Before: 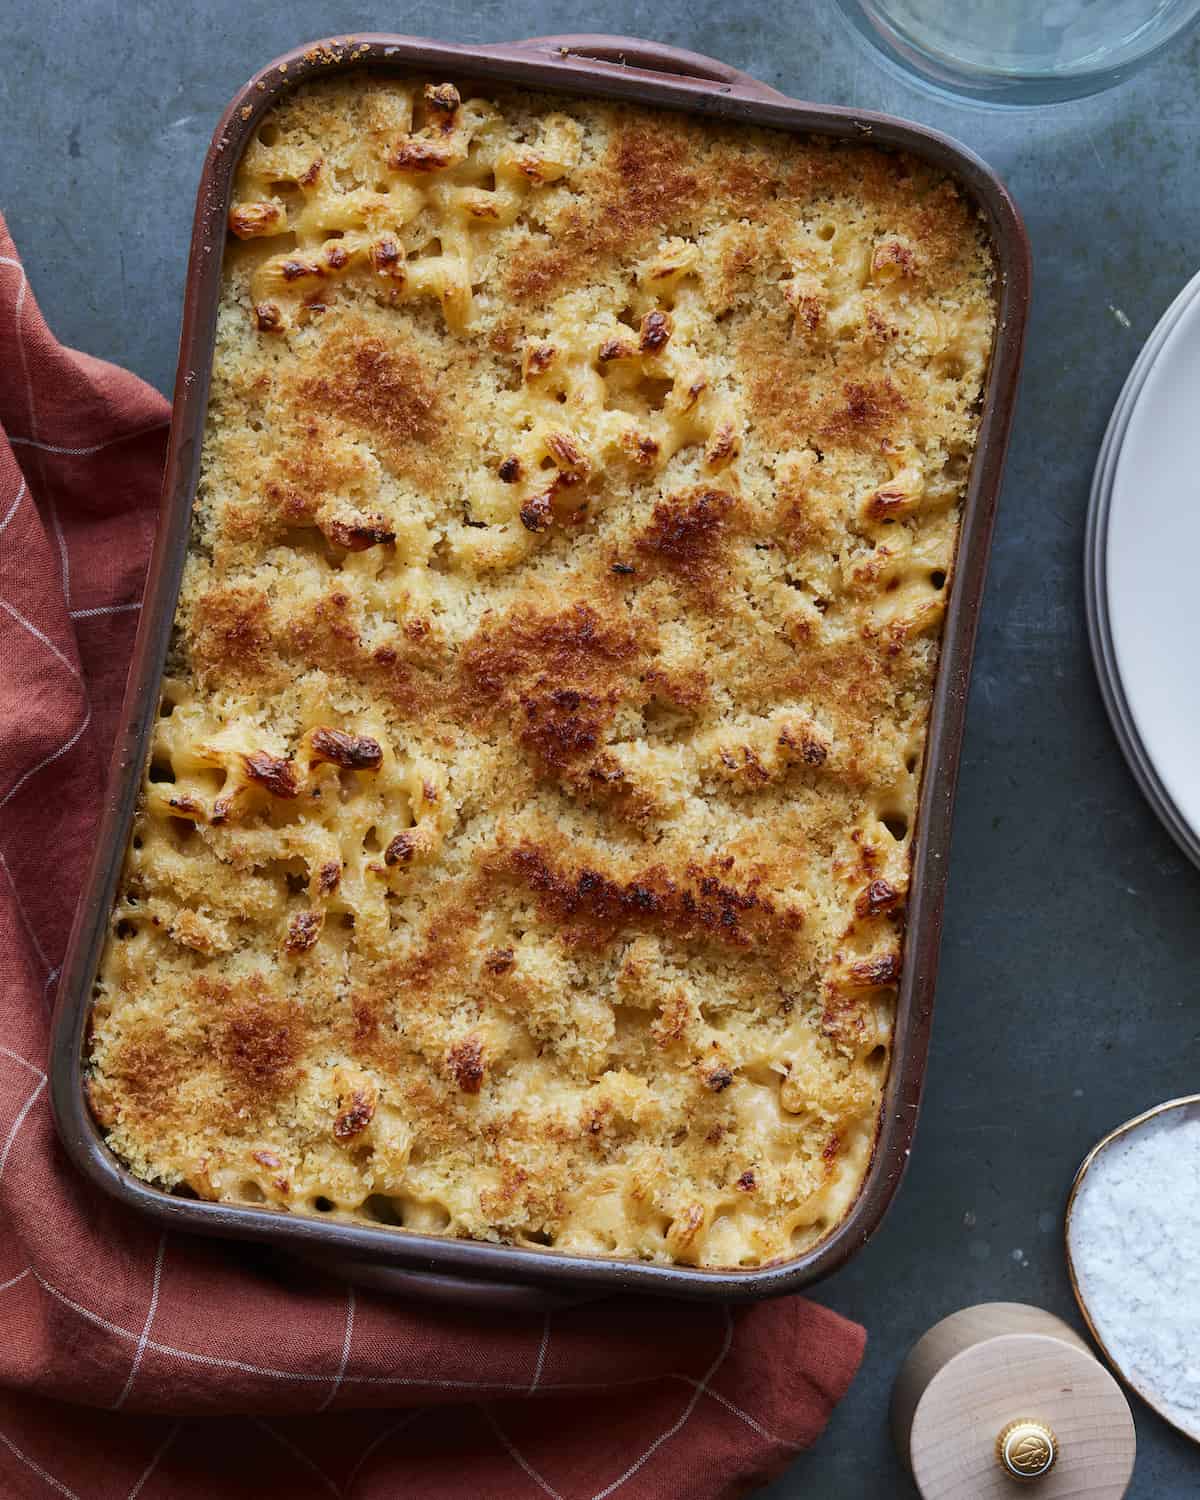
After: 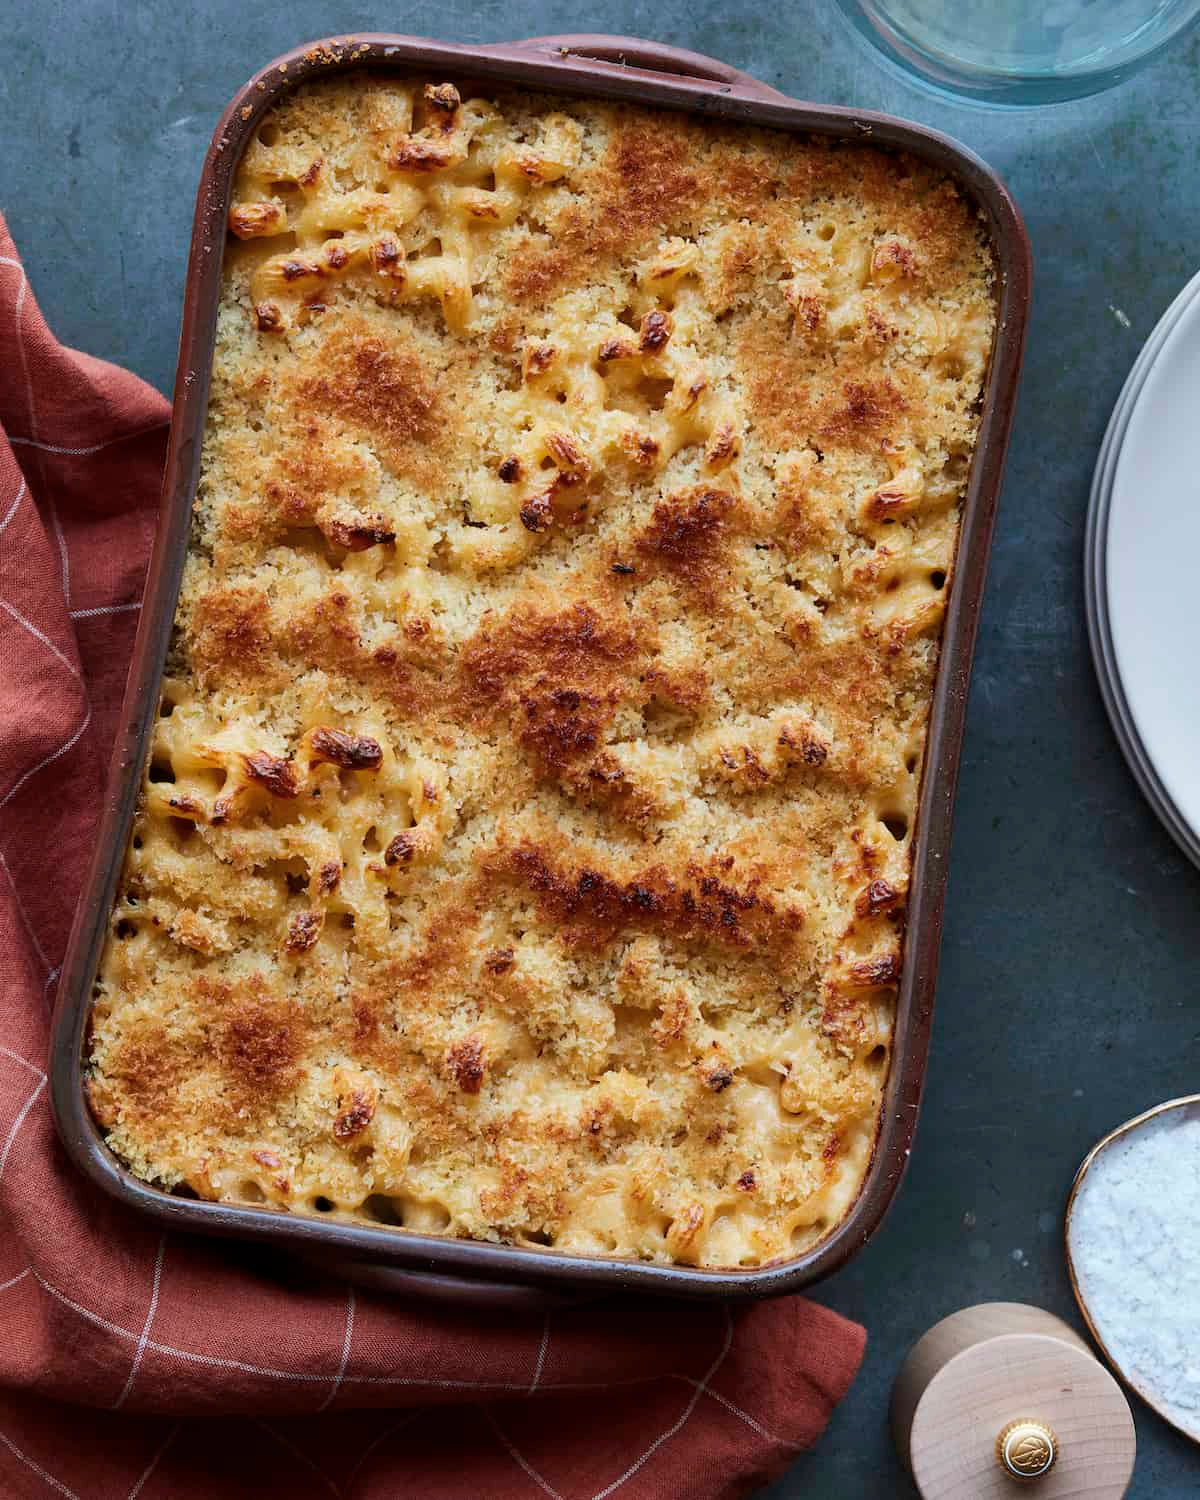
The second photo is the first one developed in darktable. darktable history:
color zones: curves: ch1 [(0, 0.469) (0.01, 0.469) (0.12, 0.446) (0.248, 0.469) (0.5, 0.5) (0.748, 0.5) (0.99, 0.469) (1, 0.469)]
base curve: curves: ch0 [(0, 0) (0.989, 0.992)], preserve colors none
